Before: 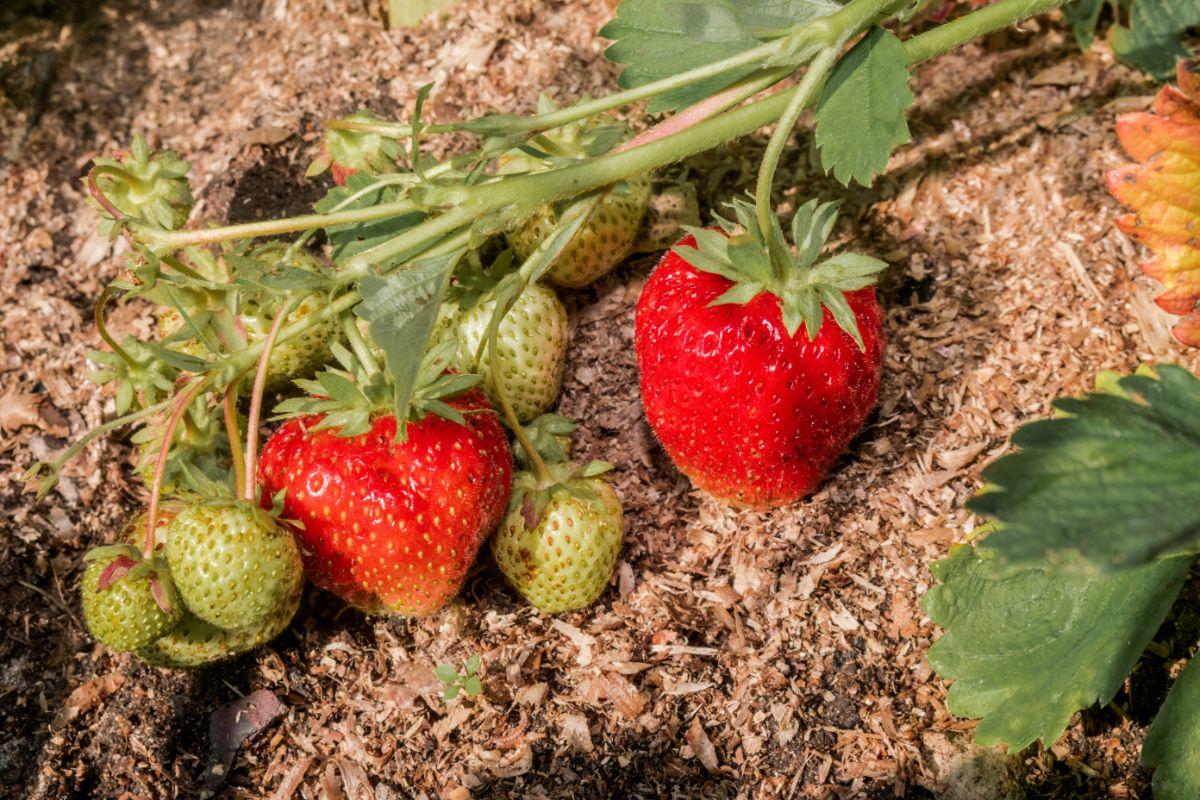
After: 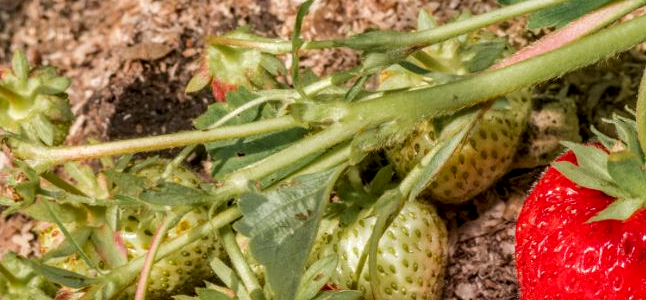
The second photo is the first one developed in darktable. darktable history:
local contrast: on, module defaults
crop: left 10.058%, top 10.59%, right 36.088%, bottom 51.882%
shadows and highlights: soften with gaussian
haze removal: compatibility mode true, adaptive false
